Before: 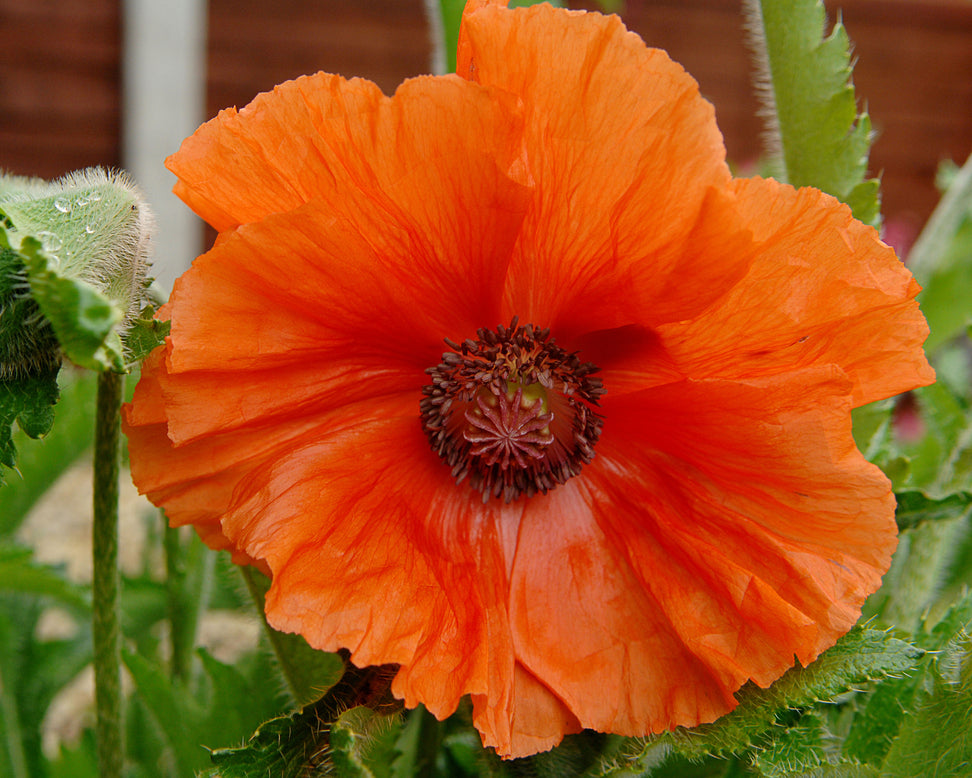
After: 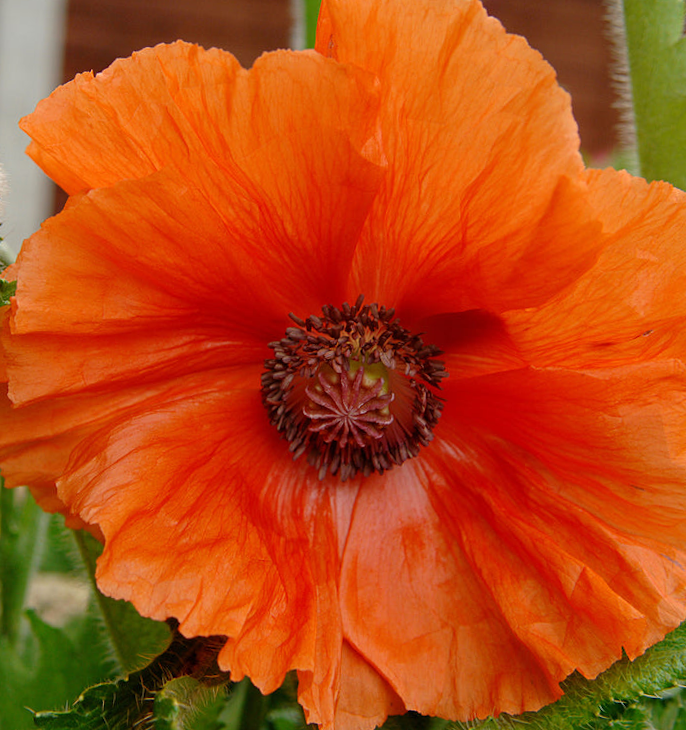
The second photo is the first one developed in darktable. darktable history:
crop and rotate: angle -3°, left 14.106%, top 0.042%, right 10.76%, bottom 0.029%
